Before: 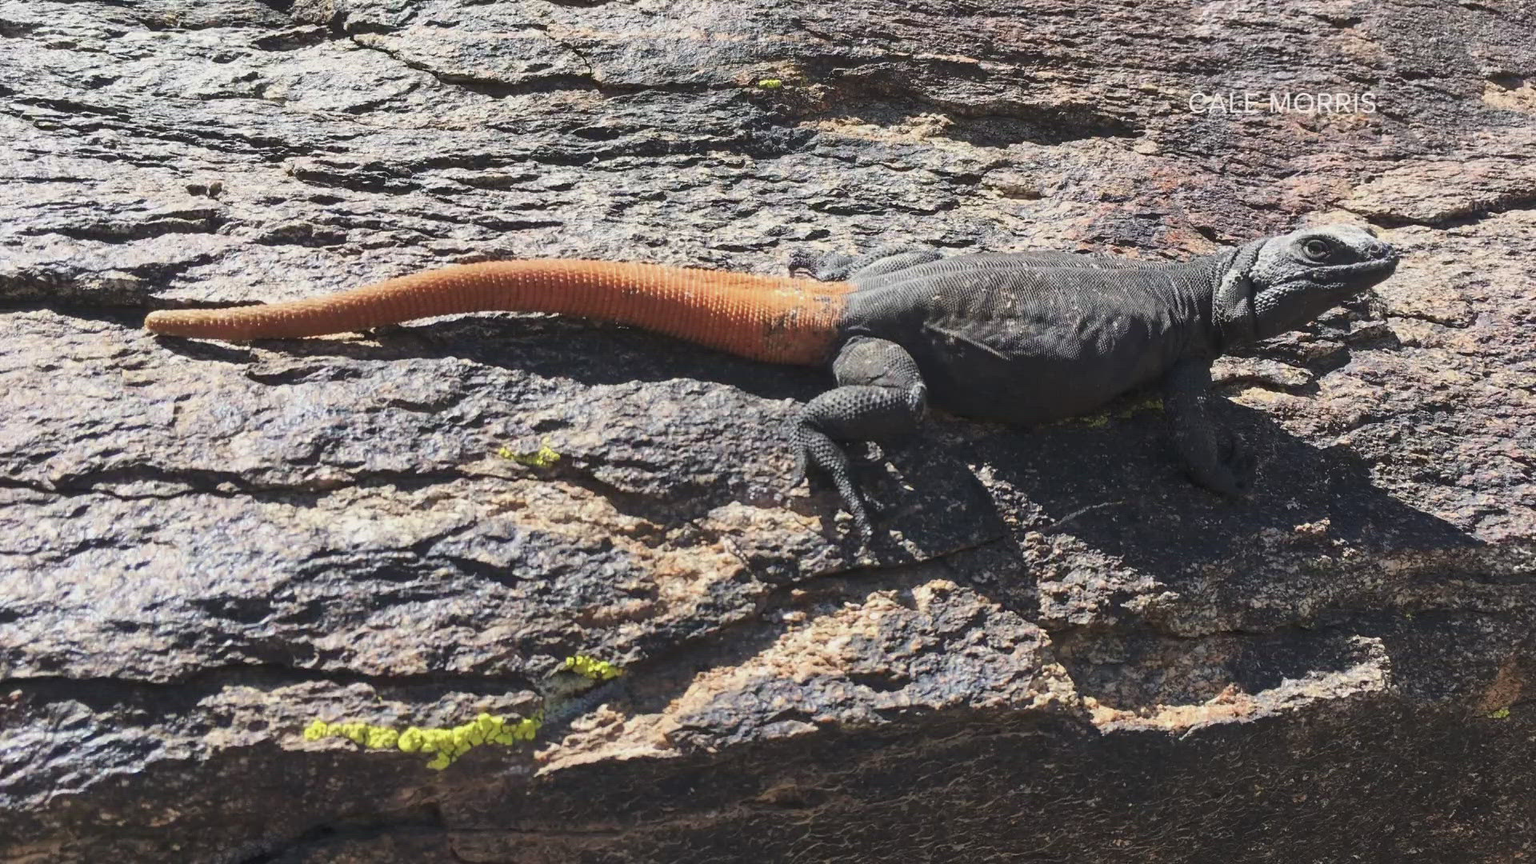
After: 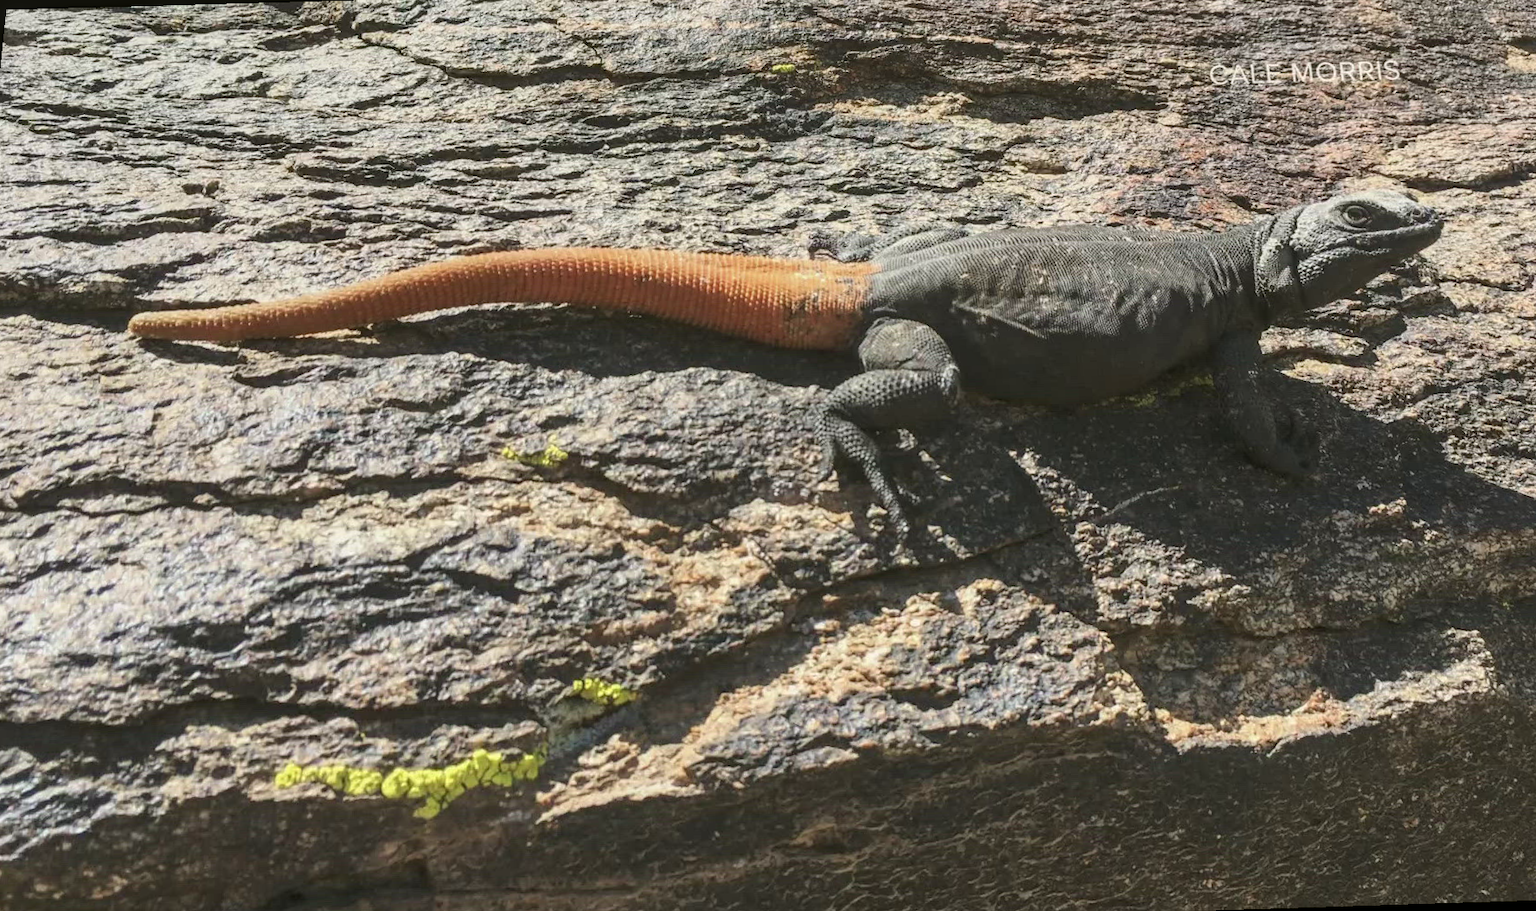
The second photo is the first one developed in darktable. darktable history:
color balance: mode lift, gamma, gain (sRGB), lift [1.04, 1, 1, 0.97], gamma [1.01, 1, 1, 0.97], gain [0.96, 1, 1, 0.97]
local contrast: on, module defaults
exposure: exposure 0.078 EV, compensate highlight preservation false
rotate and perspective: rotation -1.68°, lens shift (vertical) -0.146, crop left 0.049, crop right 0.912, crop top 0.032, crop bottom 0.96
